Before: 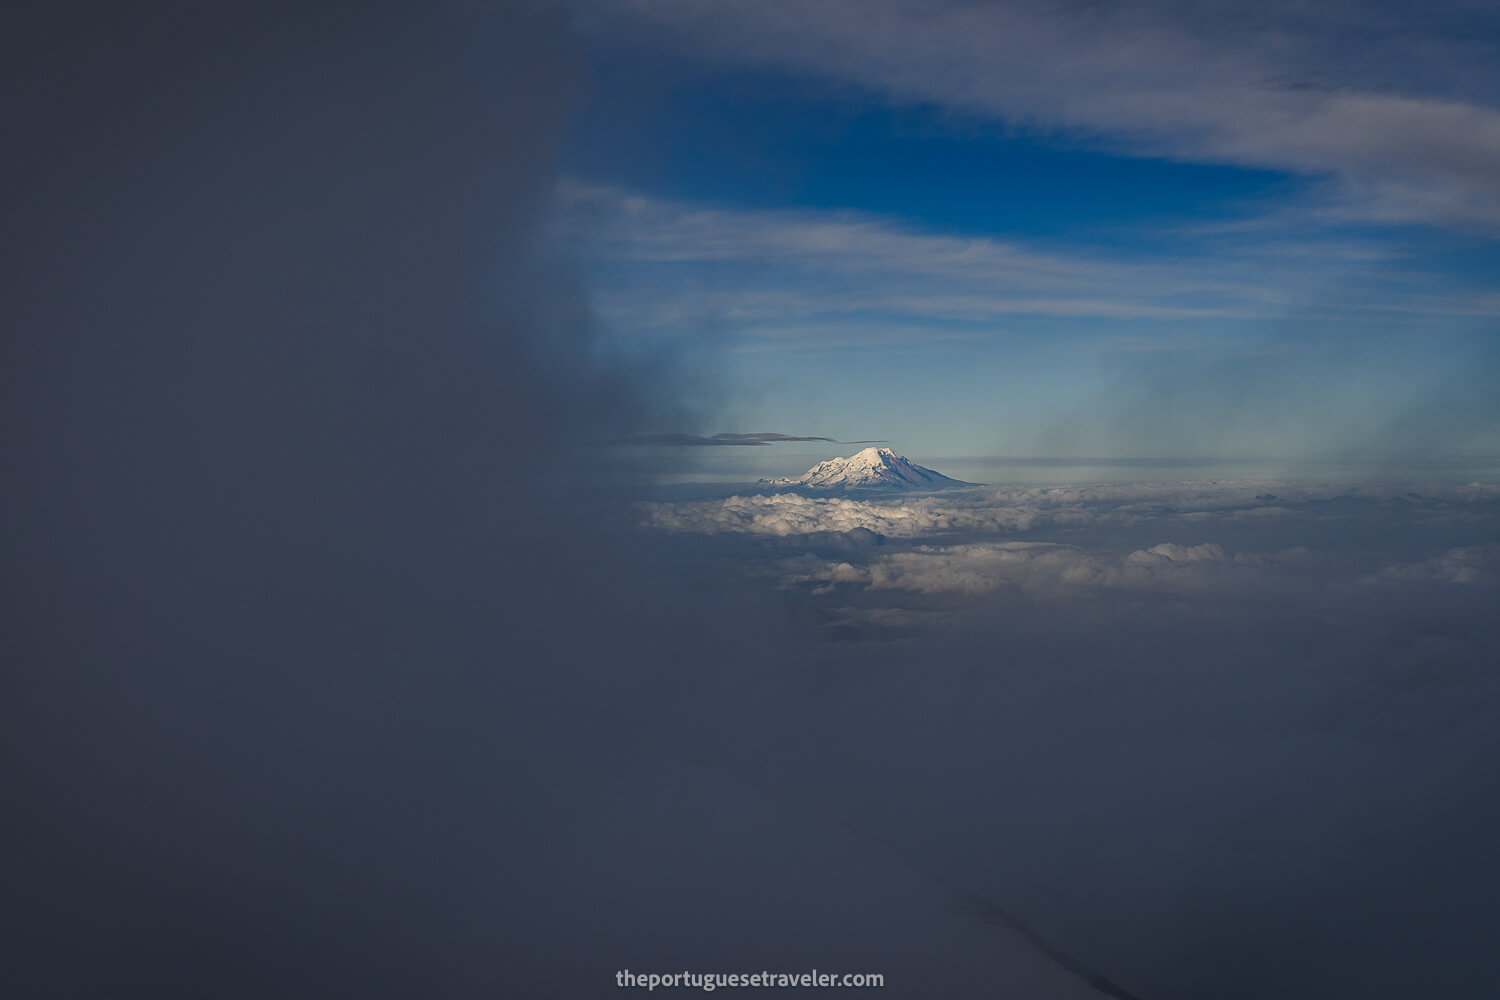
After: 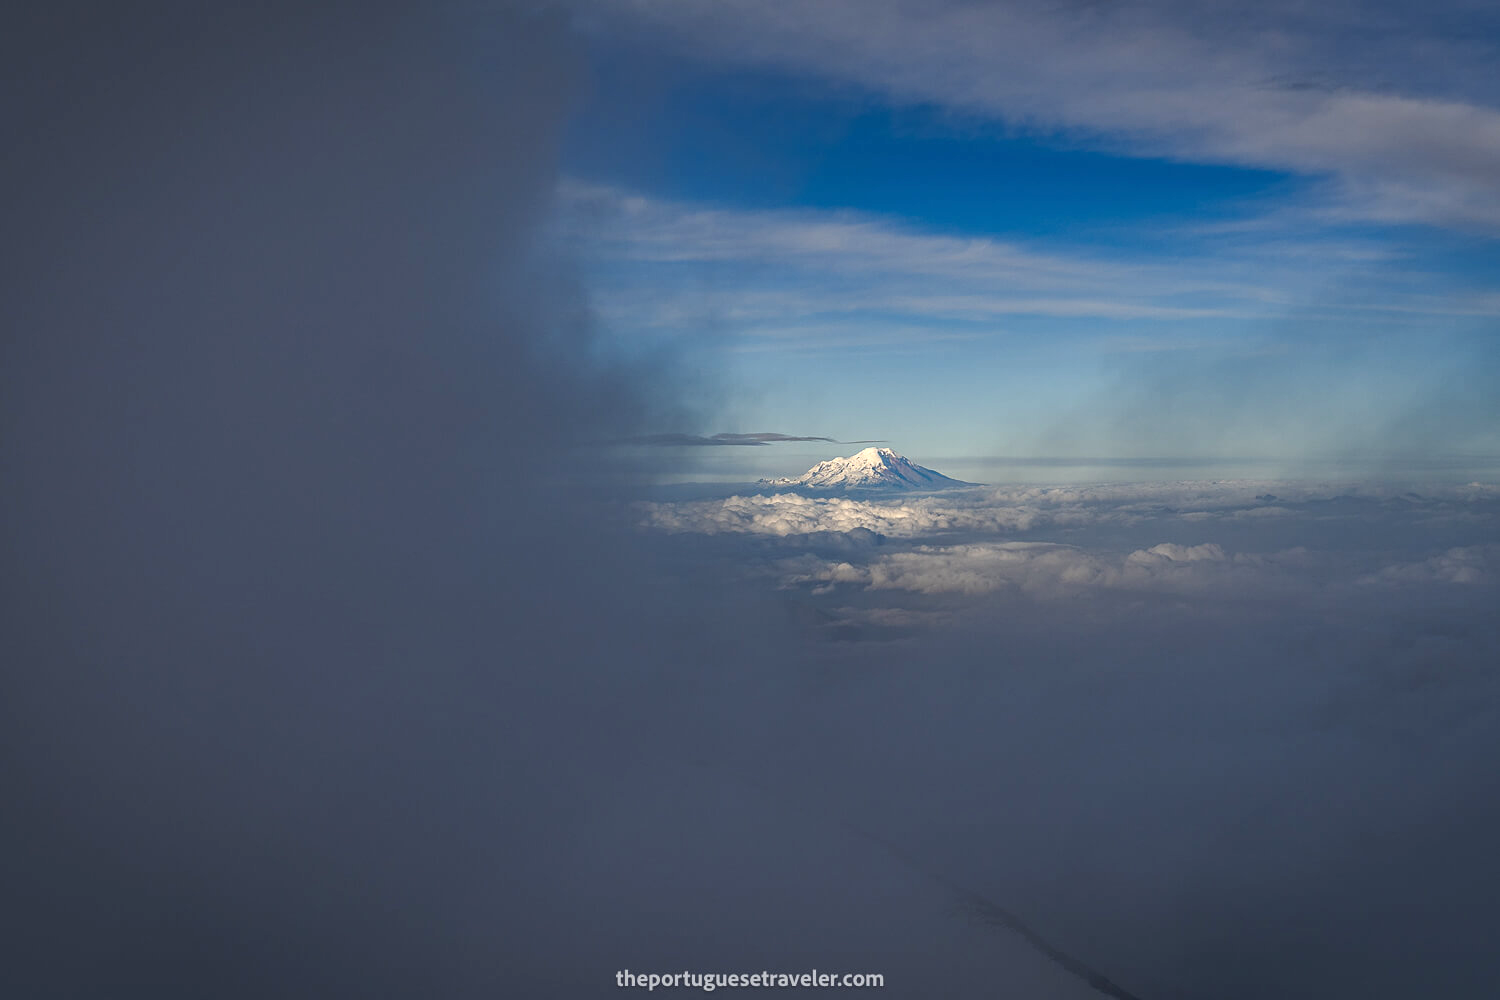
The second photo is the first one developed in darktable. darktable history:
exposure: exposure 0.607 EV, compensate exposure bias true, compensate highlight preservation false
